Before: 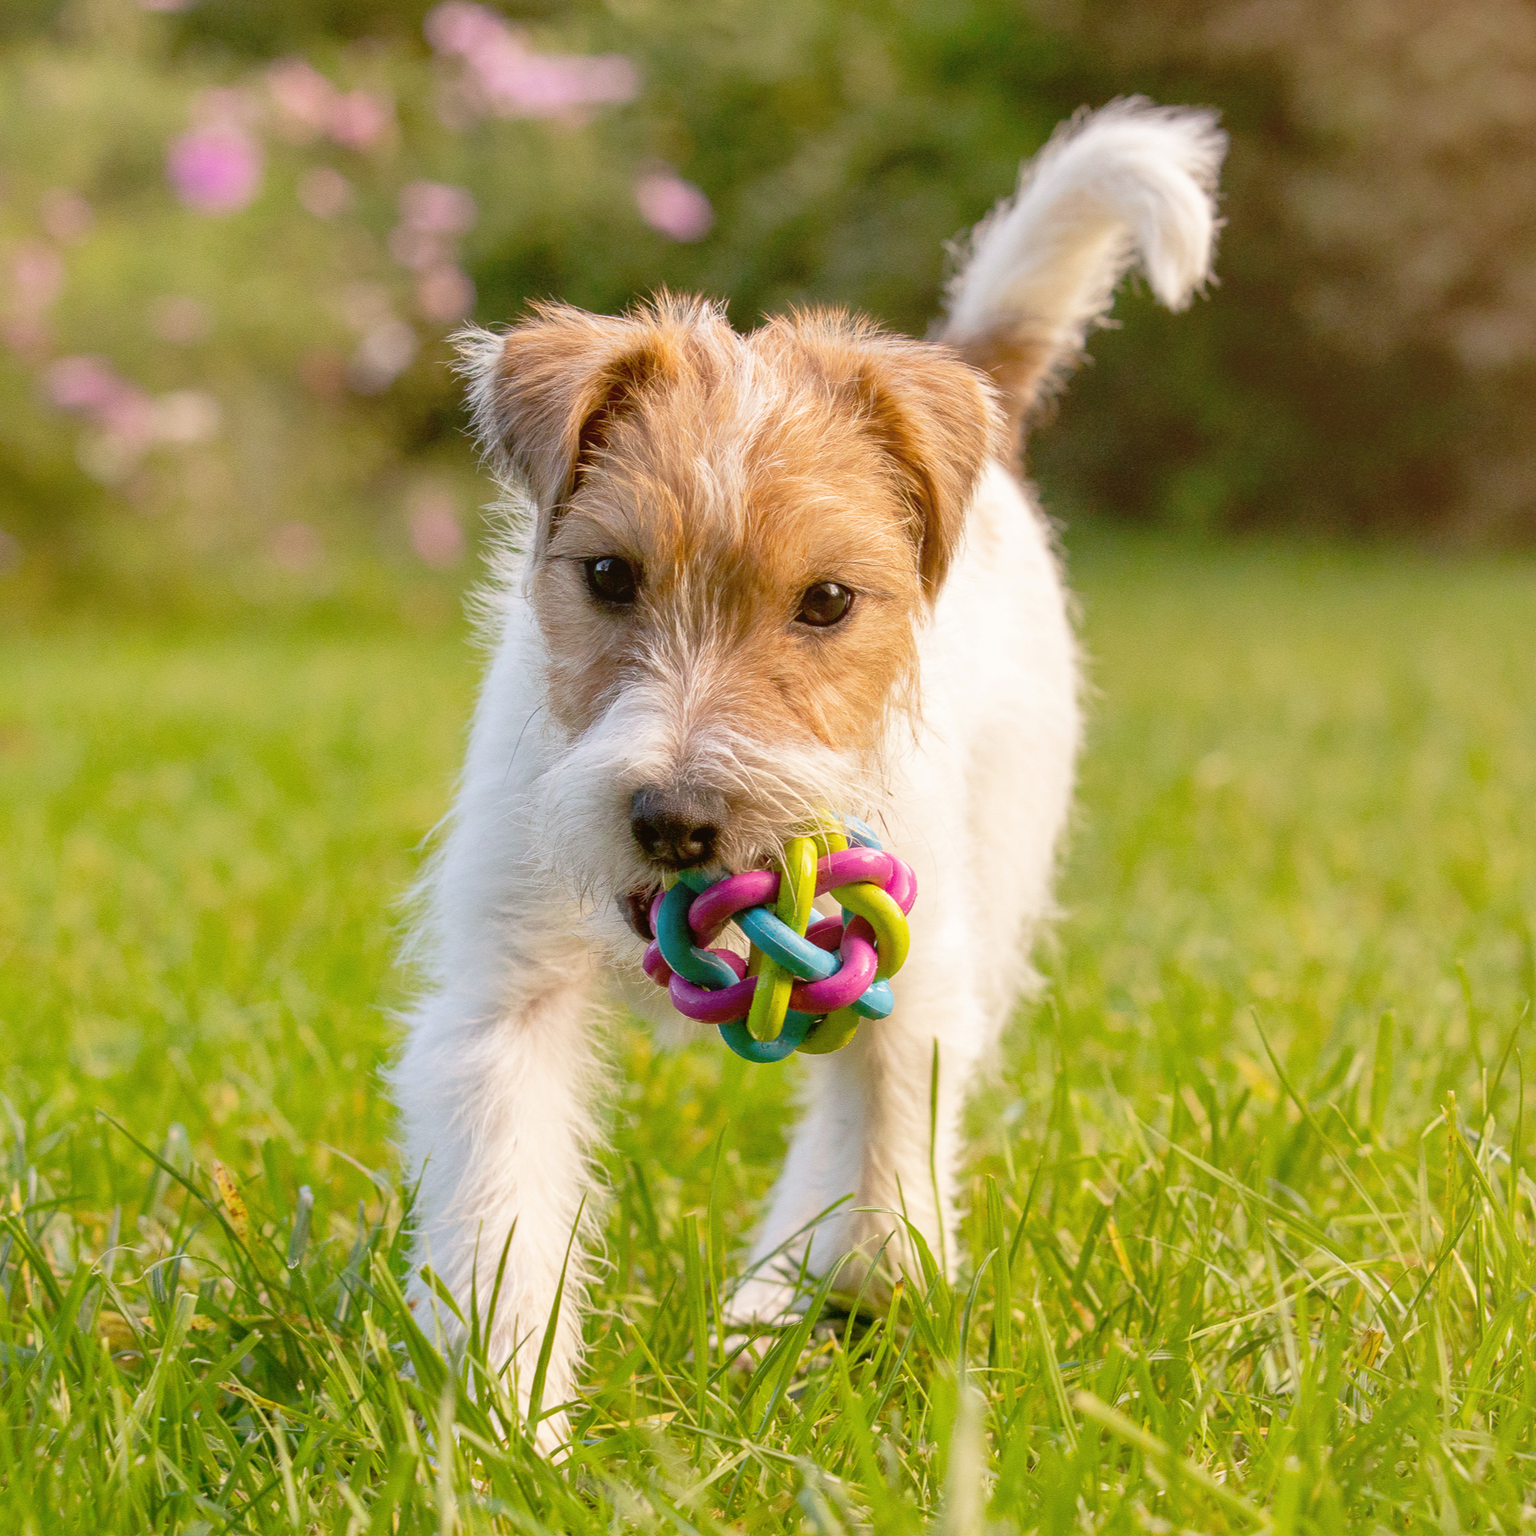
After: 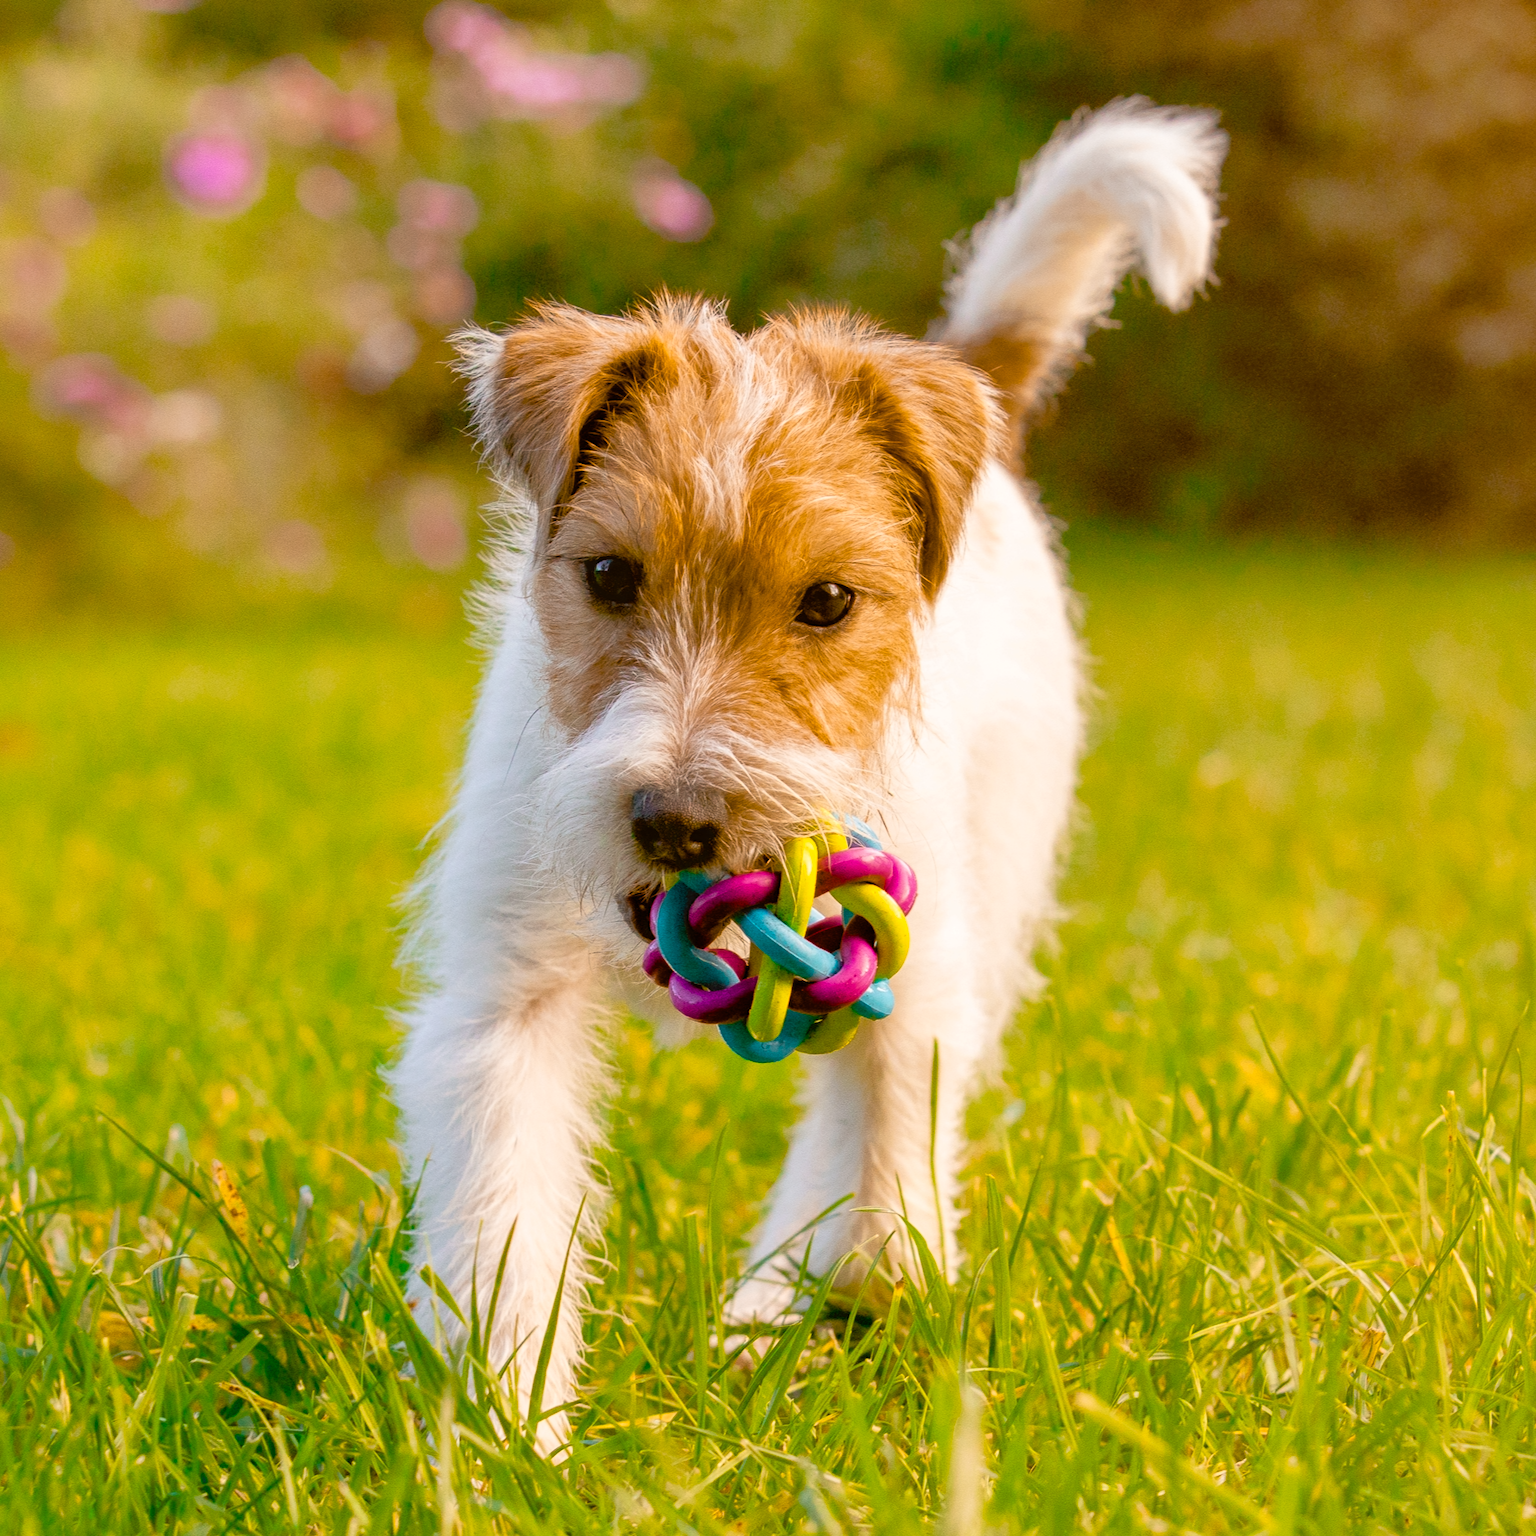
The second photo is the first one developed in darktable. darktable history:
color balance rgb: perceptual saturation grading › global saturation 20%, perceptual saturation grading › highlights 2.68%, perceptual saturation grading › shadows 50%
color equalizer: saturation › red 1.13, saturation › yellow 0.981, hue › red 8.94, hue › orange -9.24, hue › yellow 1.91, hue › green 37.76, brightness › red 0.754, brightness › orange 1.06, brightness › green 0.94, node placement 5°
